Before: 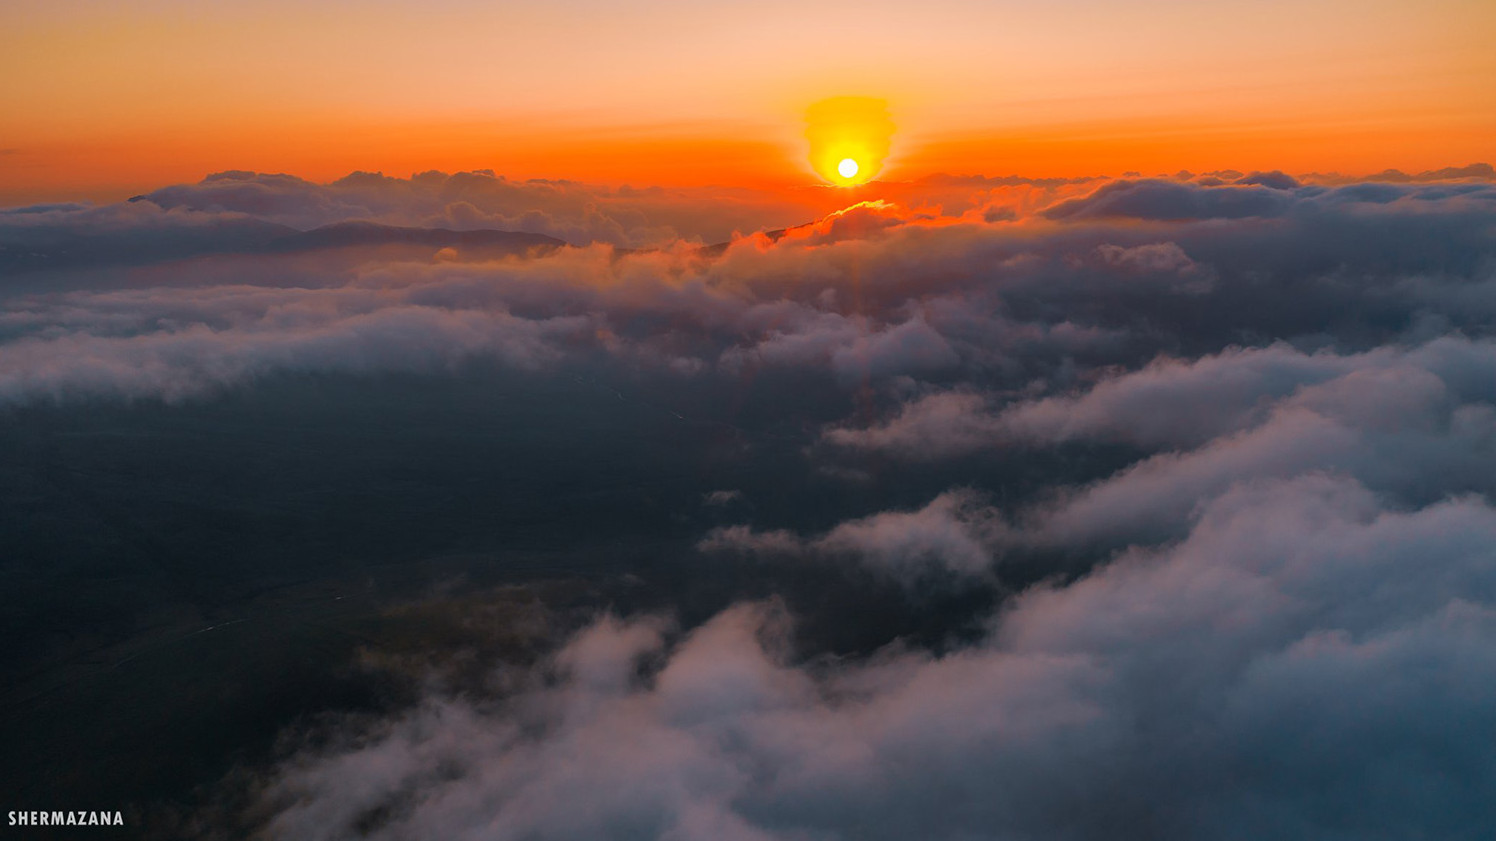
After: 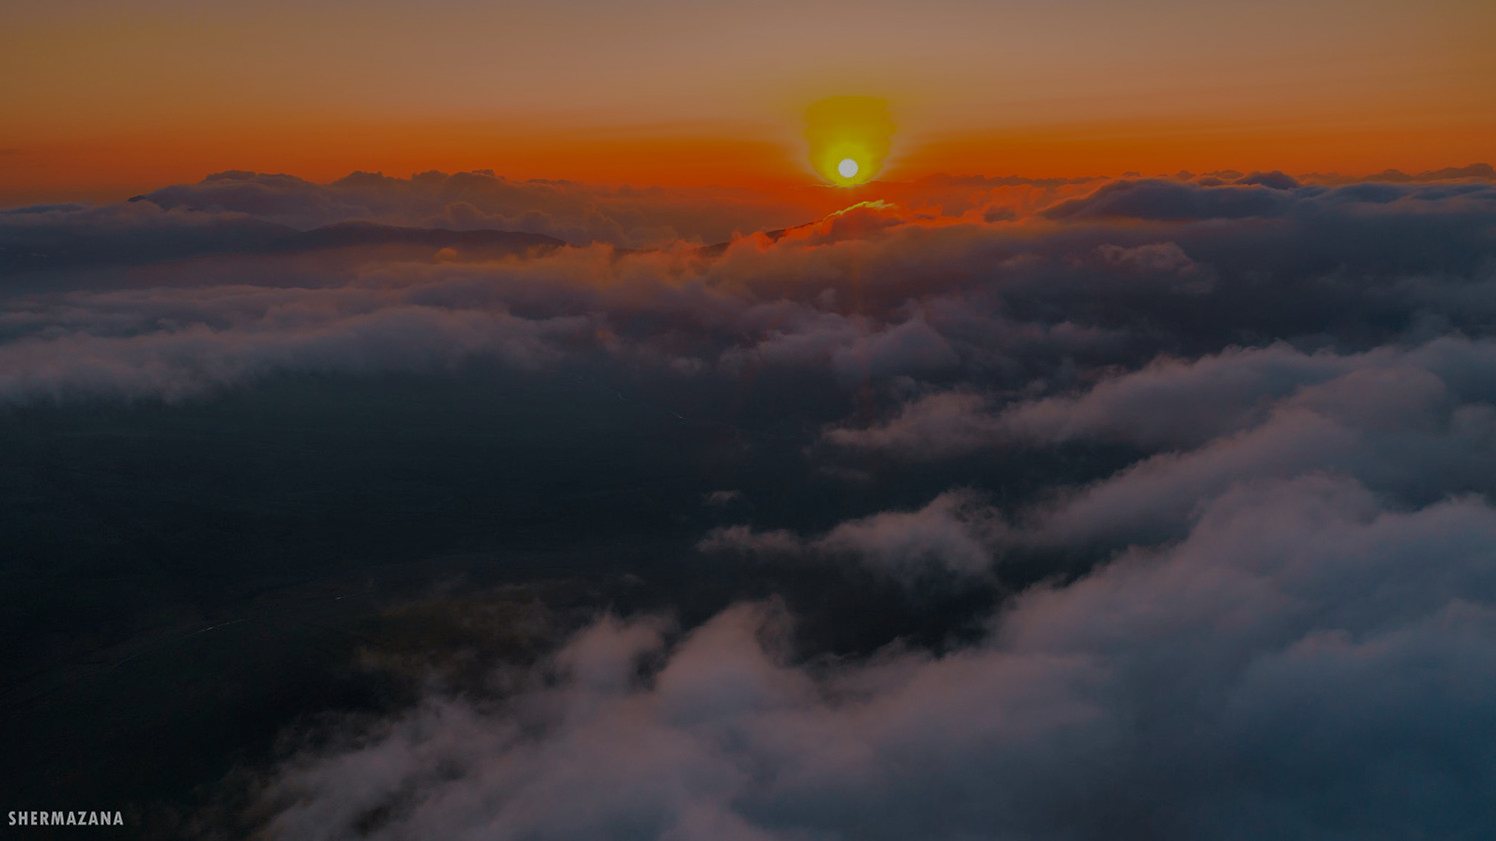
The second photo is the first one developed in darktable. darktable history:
graduated density: on, module defaults
base curve: curves: ch0 [(0, 0) (0.841, 0.609) (1, 1)]
